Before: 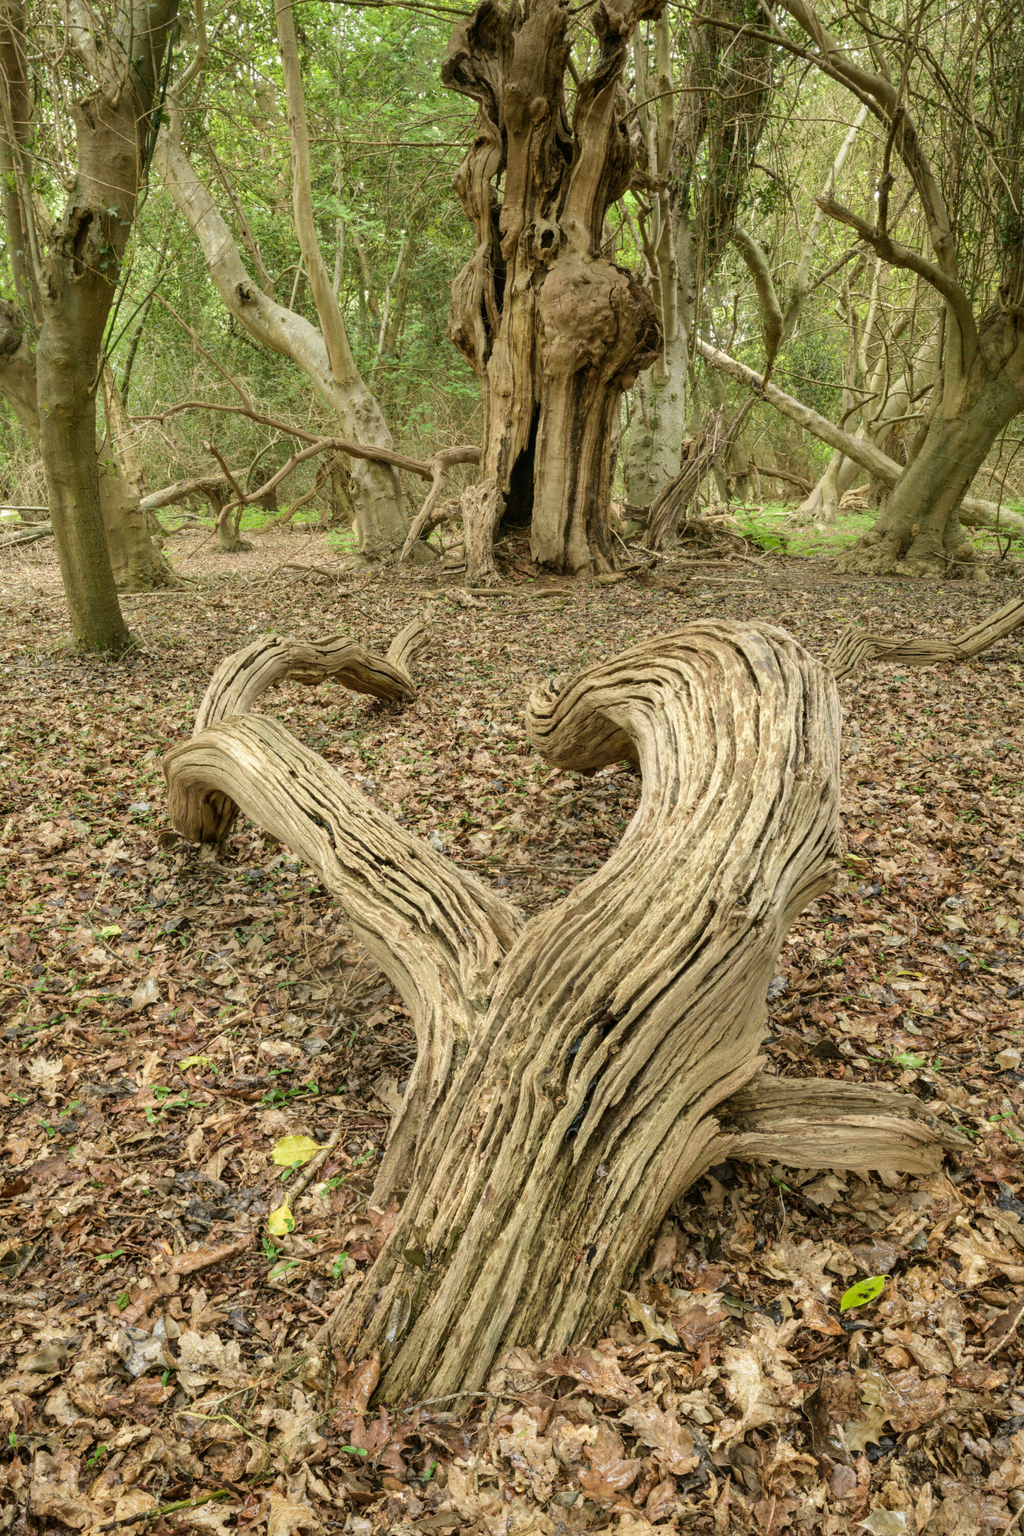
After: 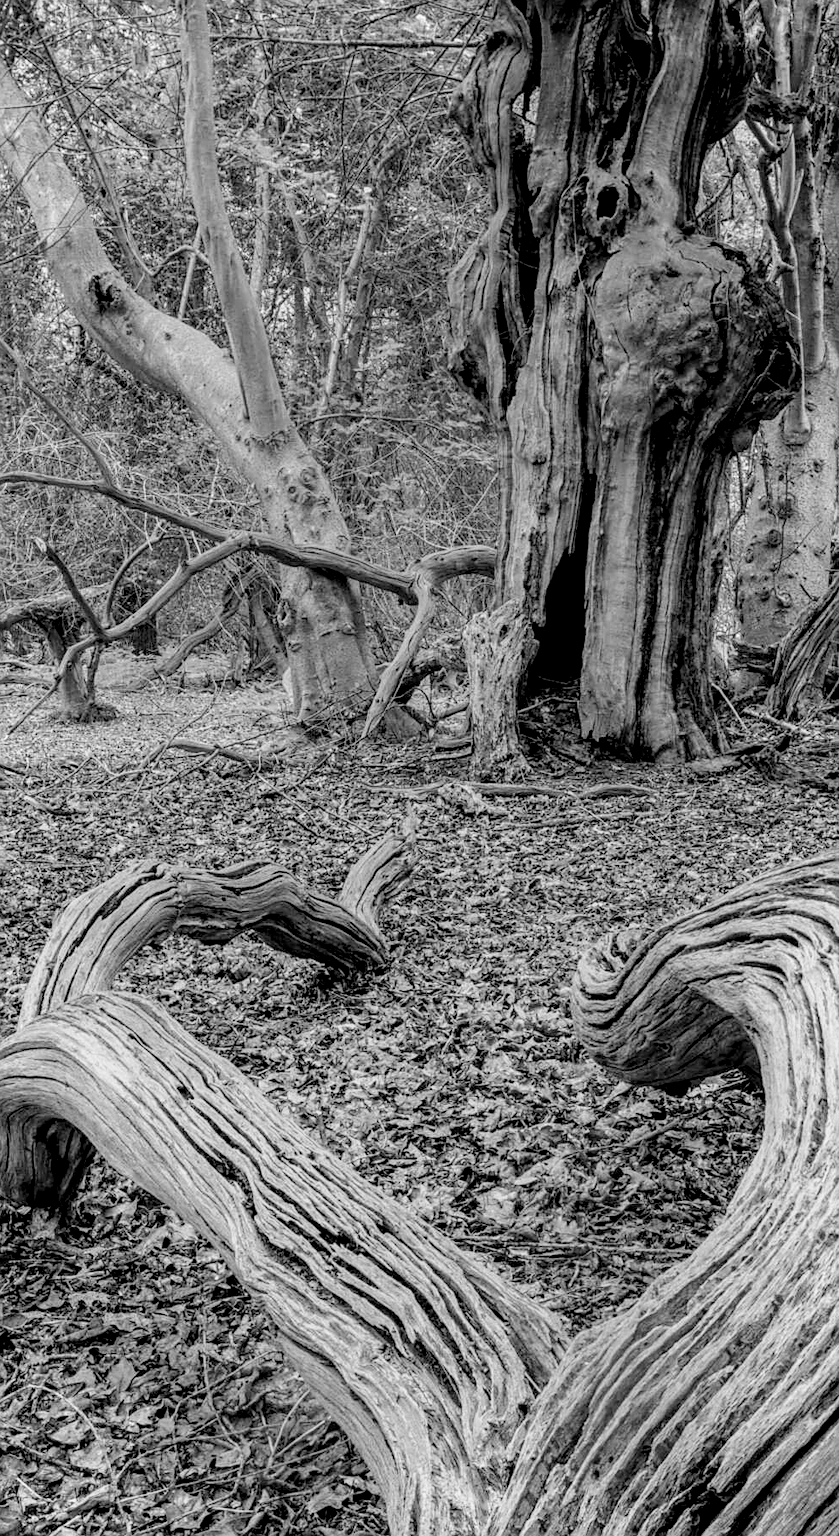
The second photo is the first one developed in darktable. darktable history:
crop: left 17.835%, top 7.675%, right 32.881%, bottom 32.213%
filmic rgb: black relative exposure -7.15 EV, white relative exposure 5.36 EV, hardness 3.02, color science v6 (2022)
sharpen: on, module defaults
local contrast: highlights 25%, detail 150%
shadows and highlights: shadows -62.32, white point adjustment -5.22, highlights 61.59
monochrome: a 1.94, b -0.638
